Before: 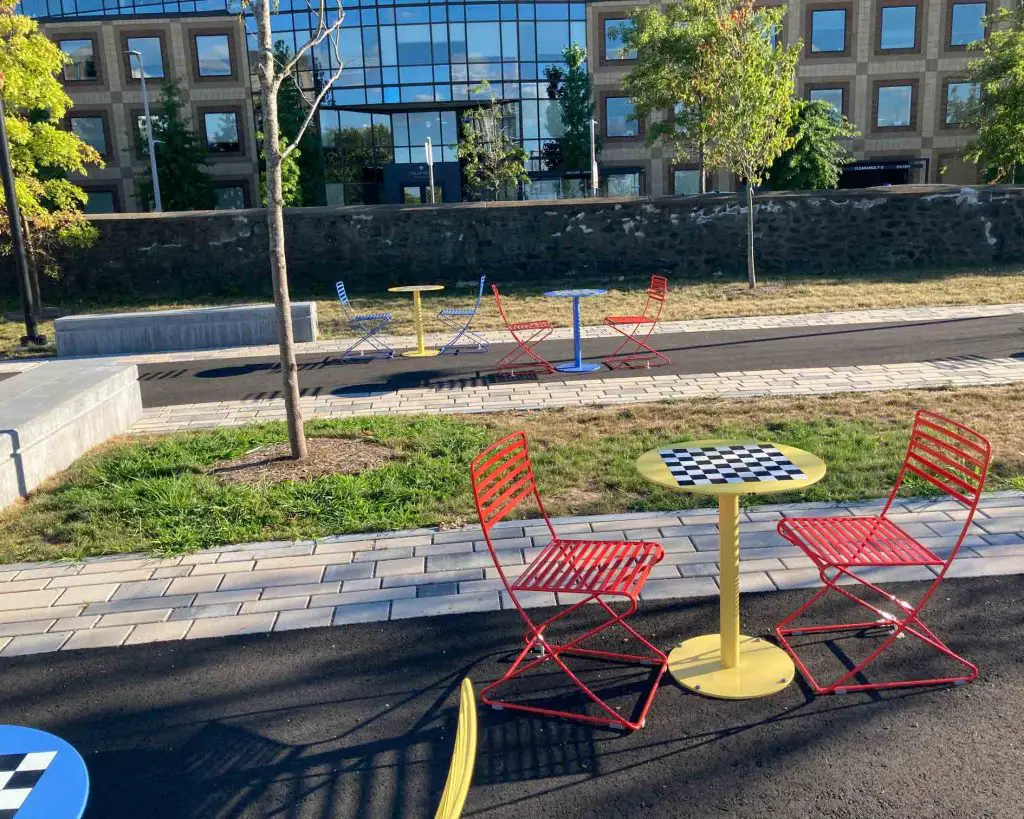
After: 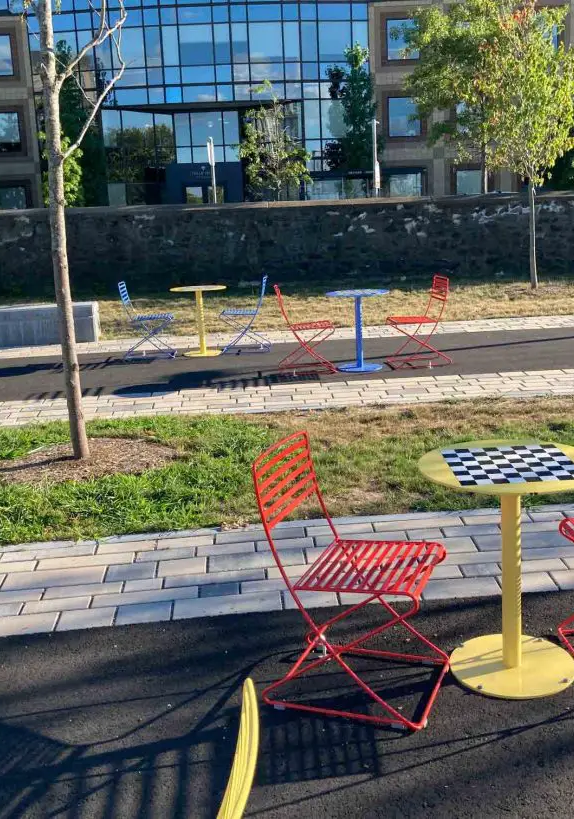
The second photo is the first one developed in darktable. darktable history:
crop: left 21.379%, right 22.498%
